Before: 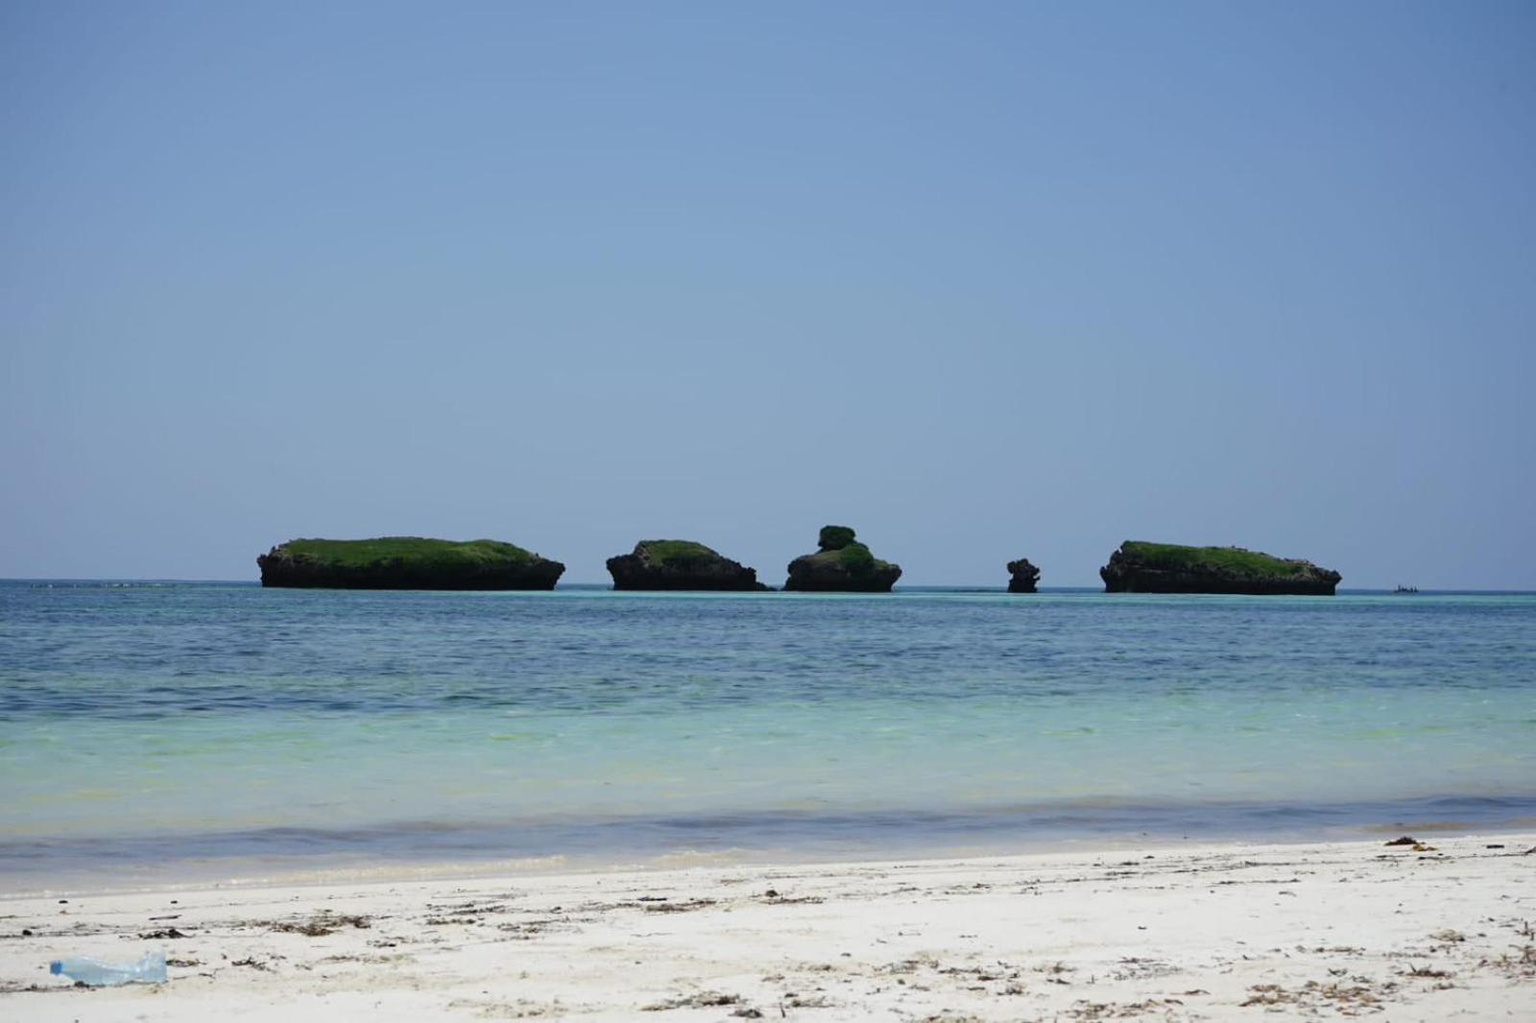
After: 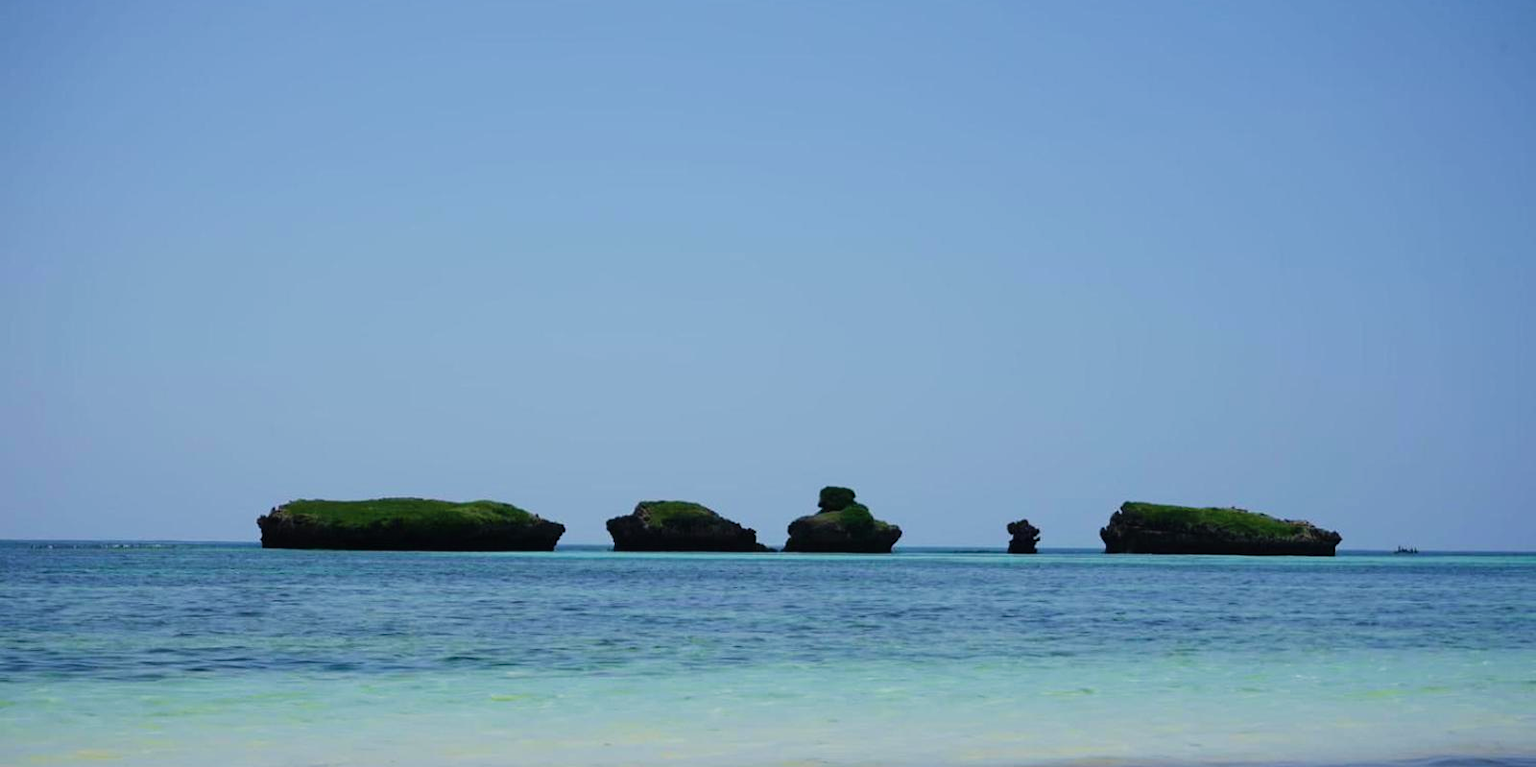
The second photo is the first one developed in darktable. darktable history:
crop: top 3.92%, bottom 21.087%
tone curve: curves: ch0 [(0, 0) (0.037, 0.025) (0.131, 0.093) (0.275, 0.256) (0.497, 0.51) (0.617, 0.643) (0.704, 0.732) (0.813, 0.832) (0.911, 0.925) (0.997, 0.995)]; ch1 [(0, 0) (0.301, 0.3) (0.444, 0.45) (0.493, 0.495) (0.507, 0.503) (0.534, 0.533) (0.582, 0.58) (0.658, 0.693) (0.746, 0.77) (1, 1)]; ch2 [(0, 0) (0.246, 0.233) (0.36, 0.352) (0.415, 0.418) (0.476, 0.492) (0.502, 0.504) (0.525, 0.518) (0.539, 0.544) (0.586, 0.602) (0.634, 0.651) (0.706, 0.727) (0.853, 0.852) (1, 0.951)], preserve colors none
velvia: on, module defaults
